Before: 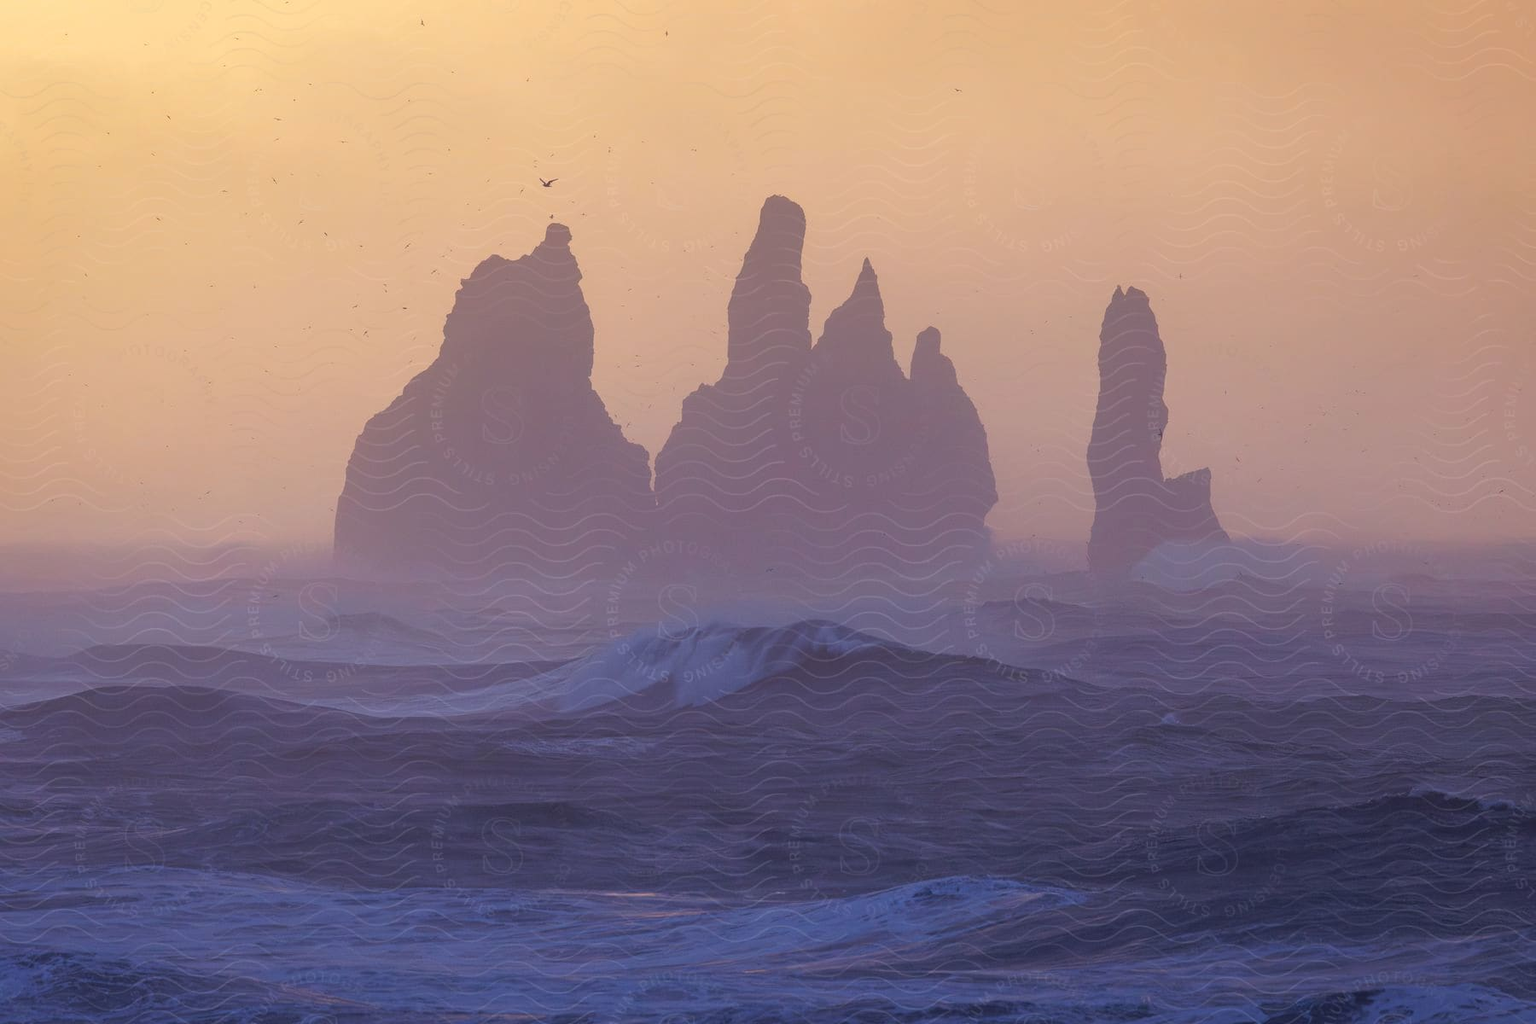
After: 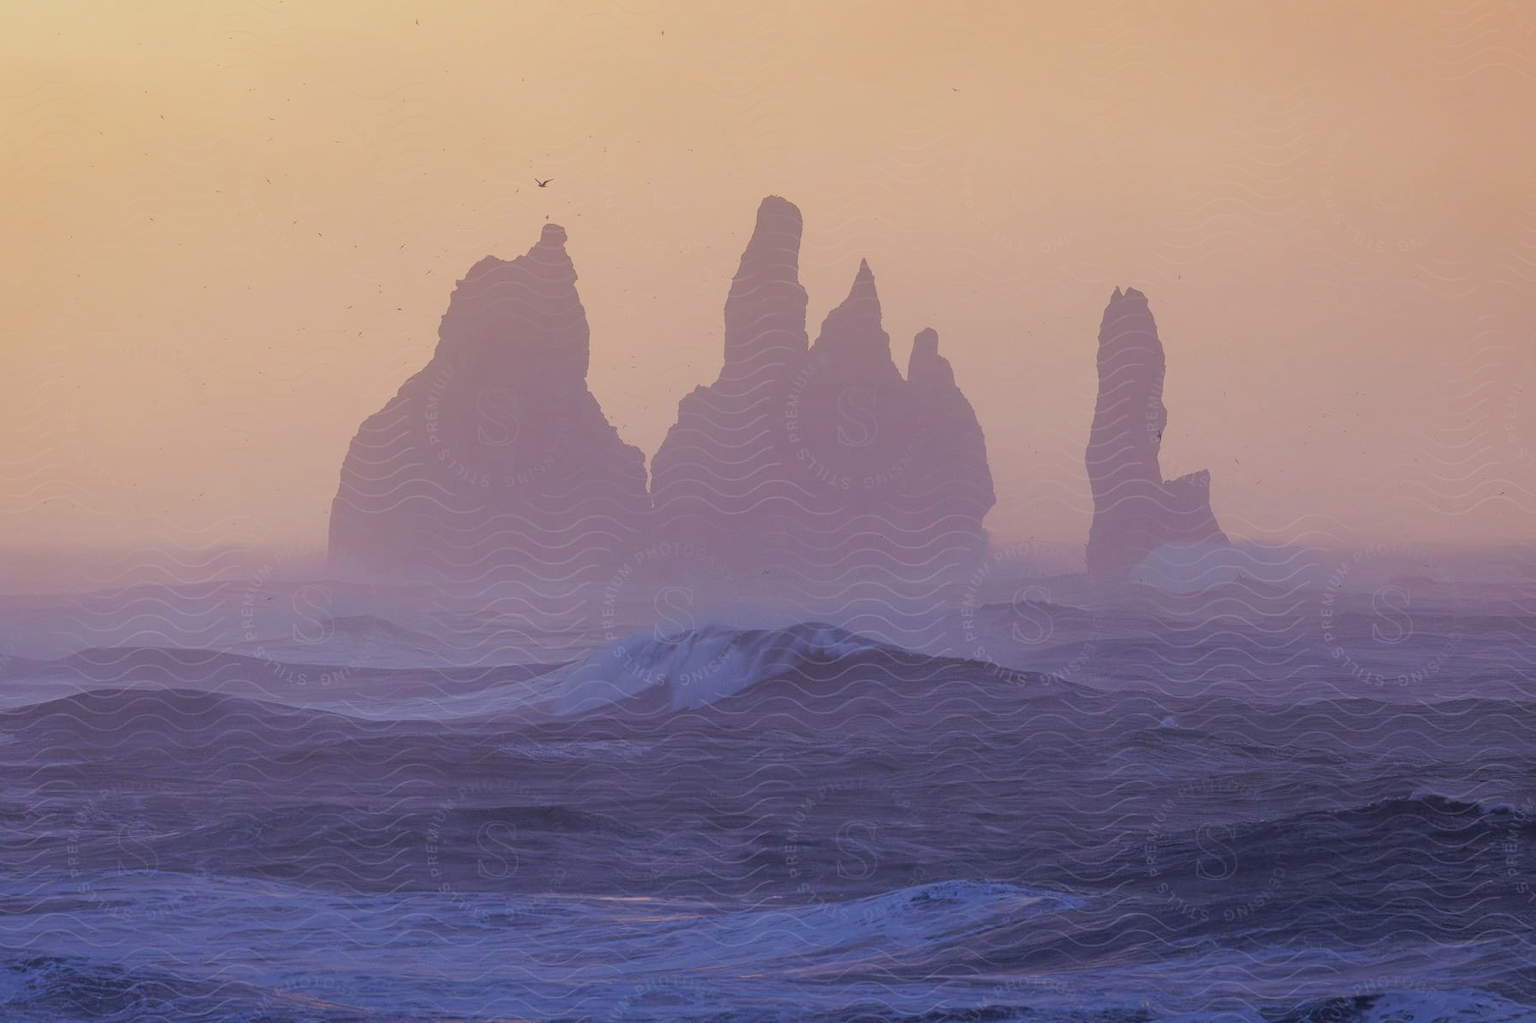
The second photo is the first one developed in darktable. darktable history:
crop and rotate: left 0.518%, top 0.167%, bottom 0.388%
filmic rgb: black relative exposure -7.14 EV, white relative exposure 5.38 EV, hardness 3.03
exposure: exposure 0.299 EV, compensate highlight preservation false
